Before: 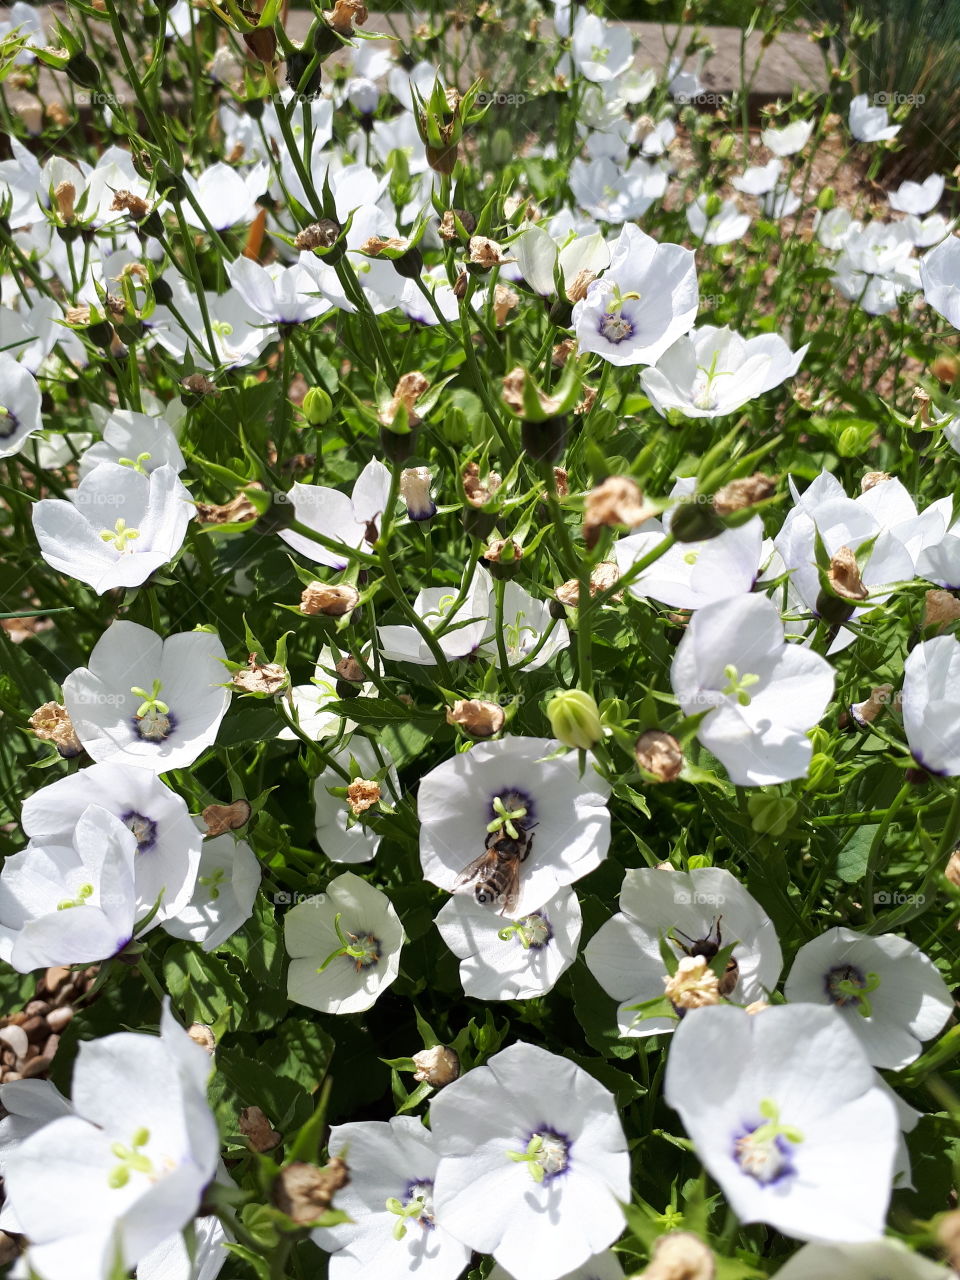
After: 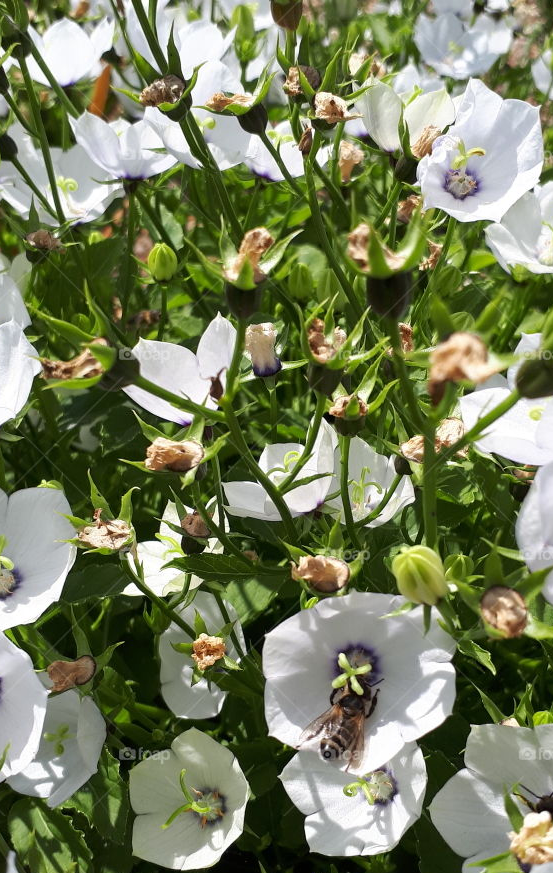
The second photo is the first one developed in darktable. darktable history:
crop: left 16.239%, top 11.26%, right 26.1%, bottom 20.473%
